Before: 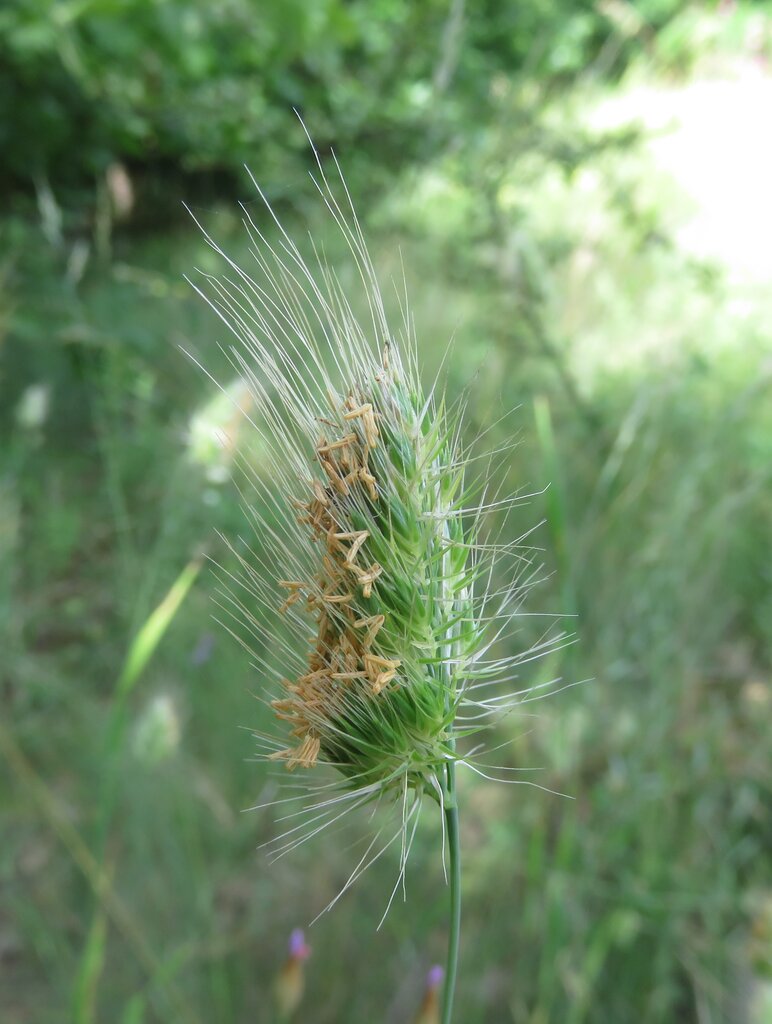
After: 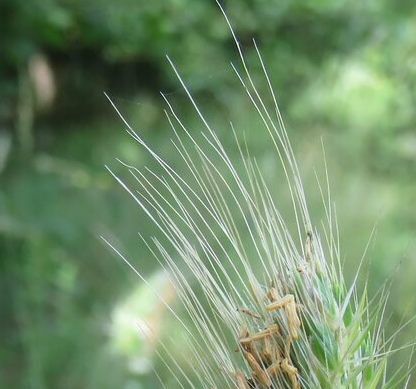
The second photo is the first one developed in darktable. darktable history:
crop: left 10.129%, top 10.677%, right 35.949%, bottom 51.29%
